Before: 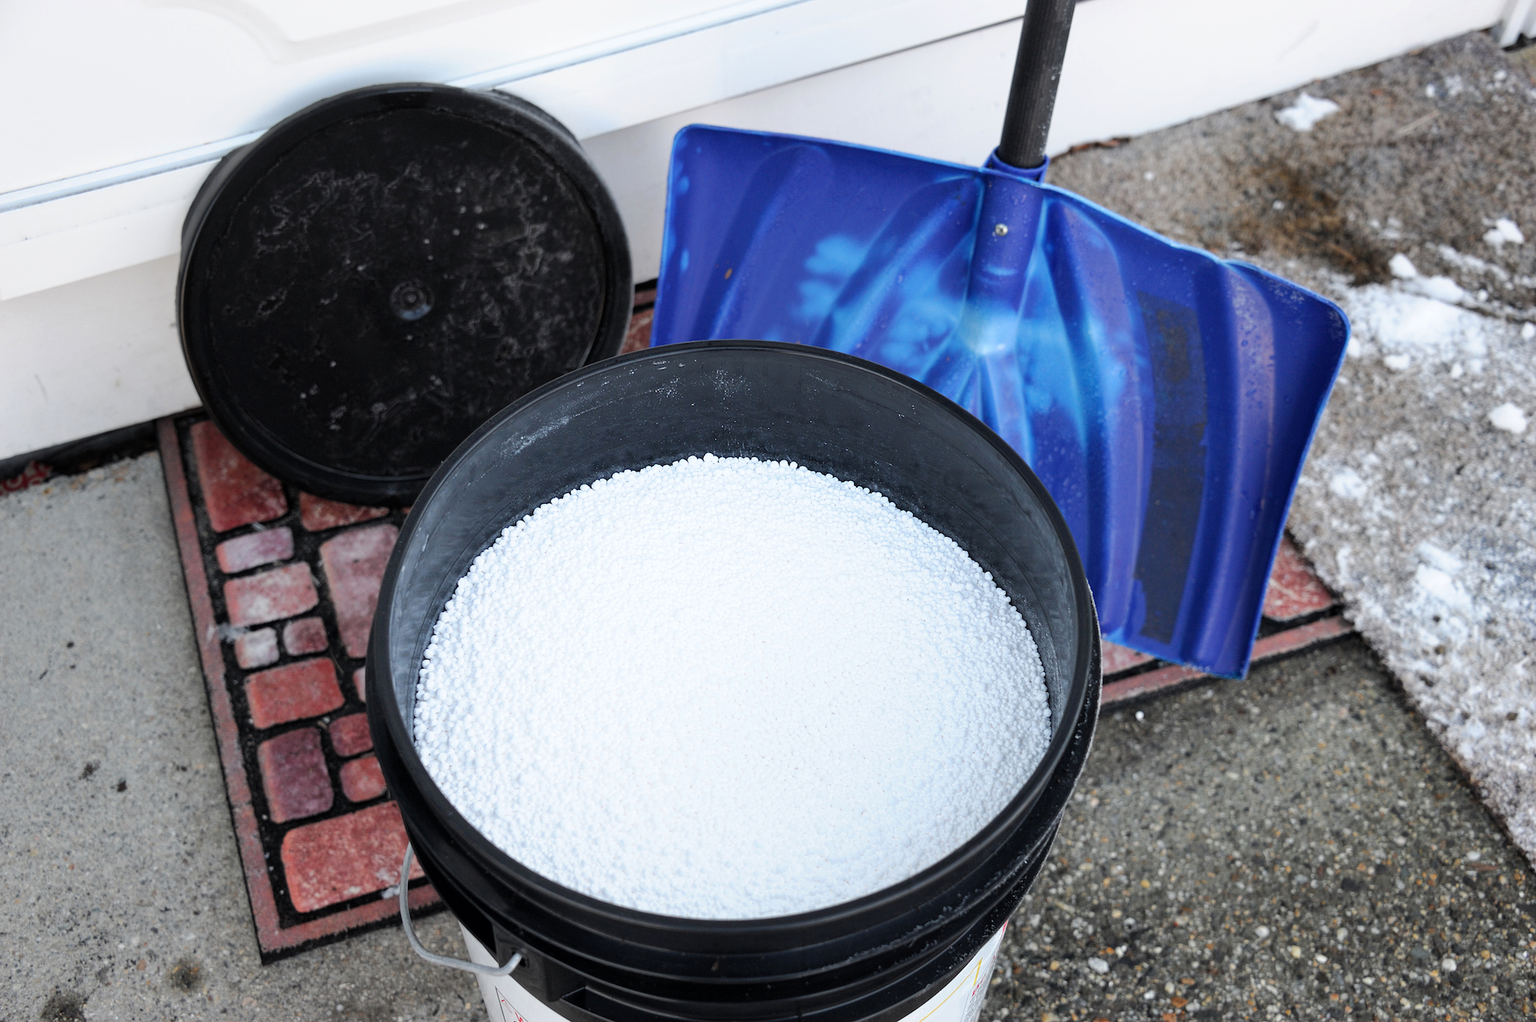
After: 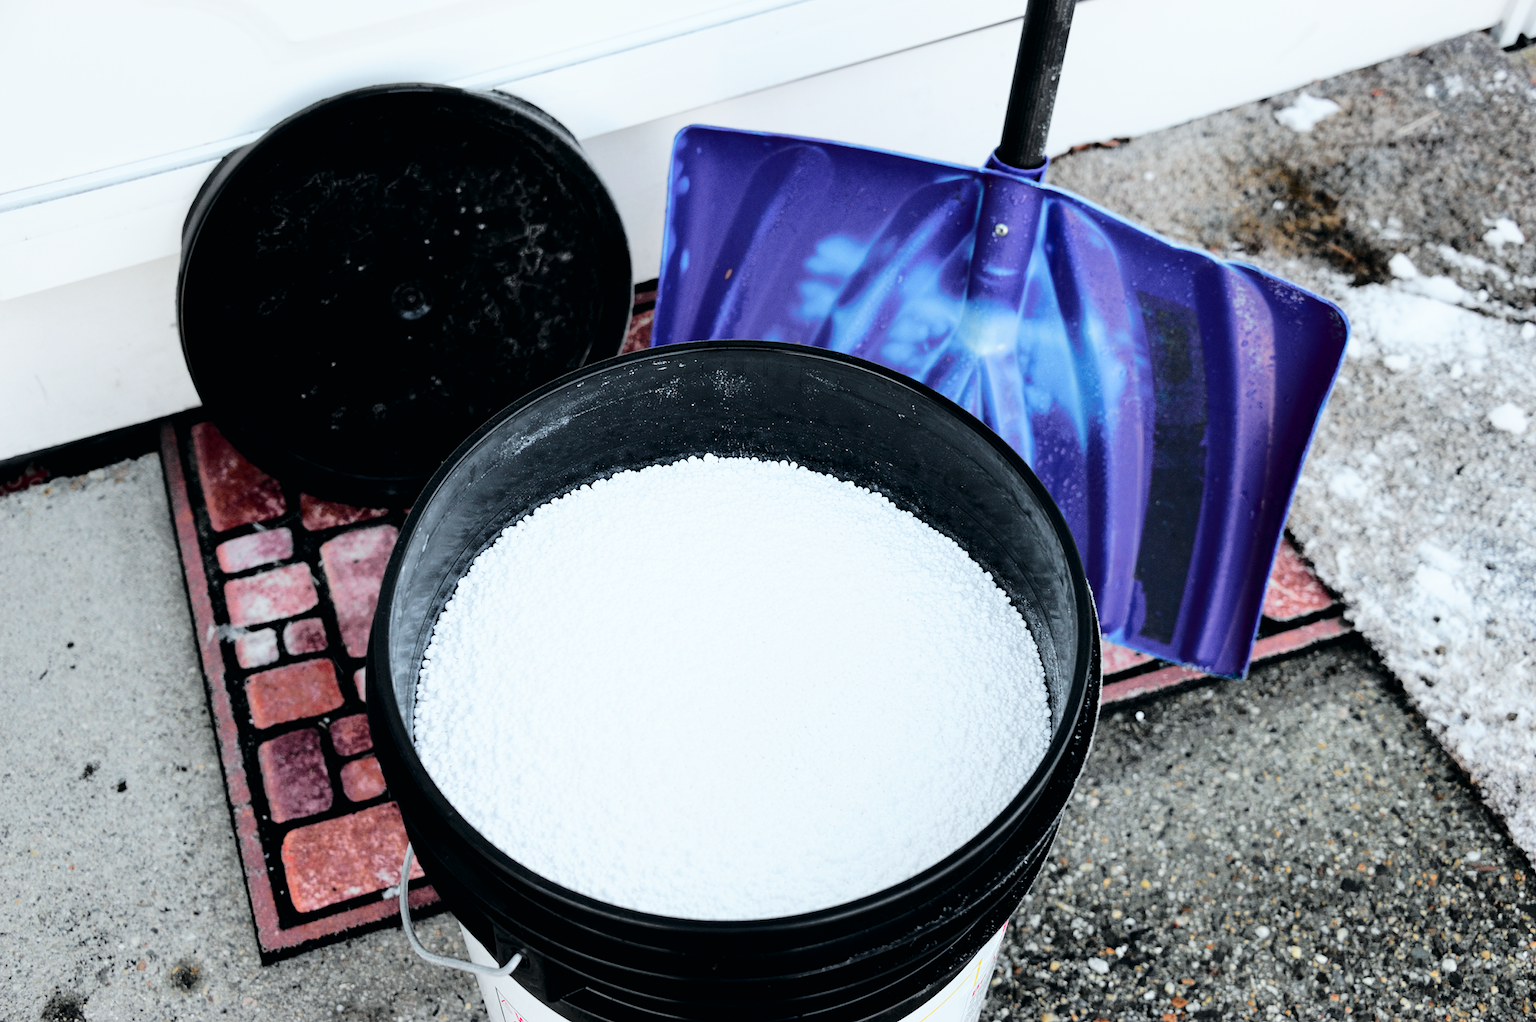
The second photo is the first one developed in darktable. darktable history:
filmic rgb: black relative exposure -5 EV, white relative exposure 3.2 EV, hardness 3.42, contrast 1.2, highlights saturation mix -30%
exposure: exposure 0.3 EV, compensate highlight preservation false
tone curve: curves: ch0 [(0, 0) (0.081, 0.044) (0.192, 0.125) (0.283, 0.238) (0.416, 0.449) (0.495, 0.524) (0.686, 0.743) (0.826, 0.865) (0.978, 0.988)]; ch1 [(0, 0) (0.161, 0.092) (0.35, 0.33) (0.392, 0.392) (0.427, 0.426) (0.479, 0.472) (0.505, 0.497) (0.521, 0.514) (0.547, 0.568) (0.579, 0.597) (0.625, 0.627) (0.678, 0.733) (1, 1)]; ch2 [(0, 0) (0.346, 0.362) (0.404, 0.427) (0.502, 0.495) (0.531, 0.523) (0.549, 0.554) (0.582, 0.596) (0.629, 0.642) (0.717, 0.678) (1, 1)], color space Lab, independent channels, preserve colors none
